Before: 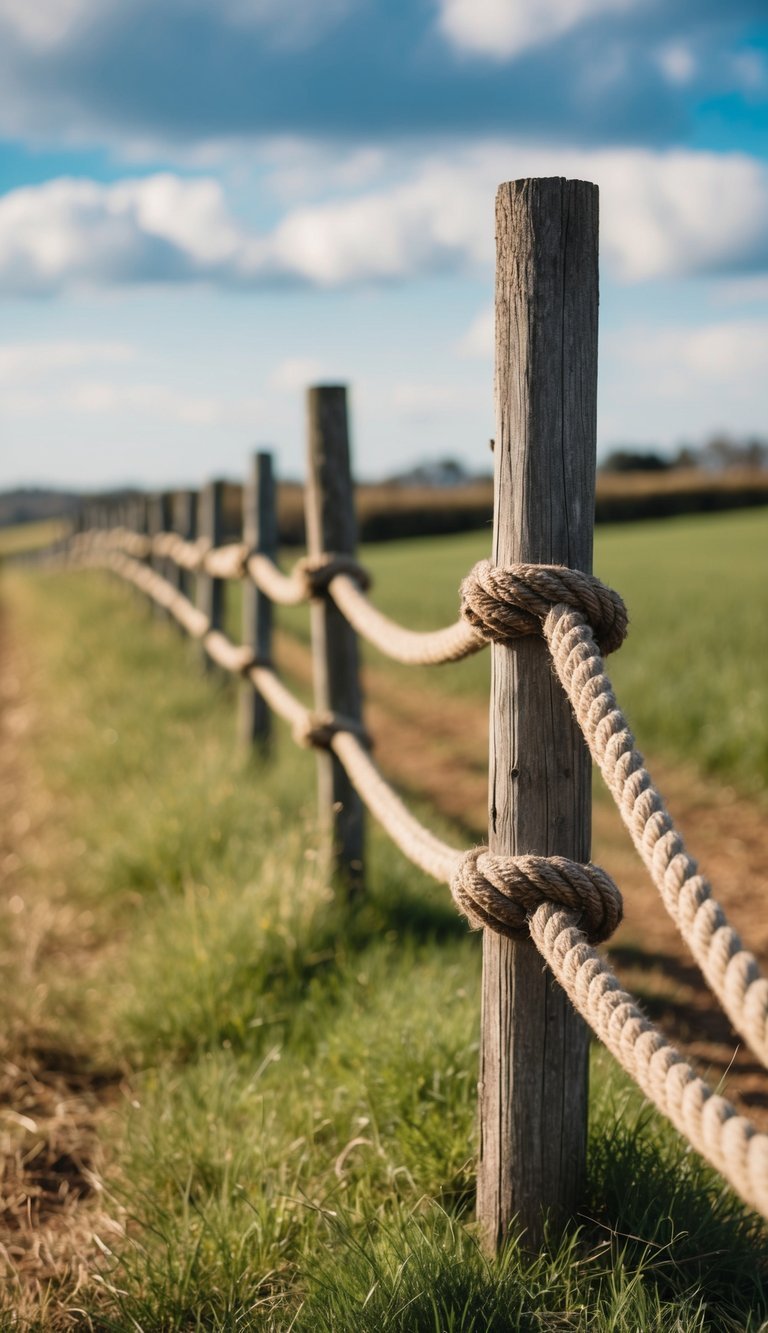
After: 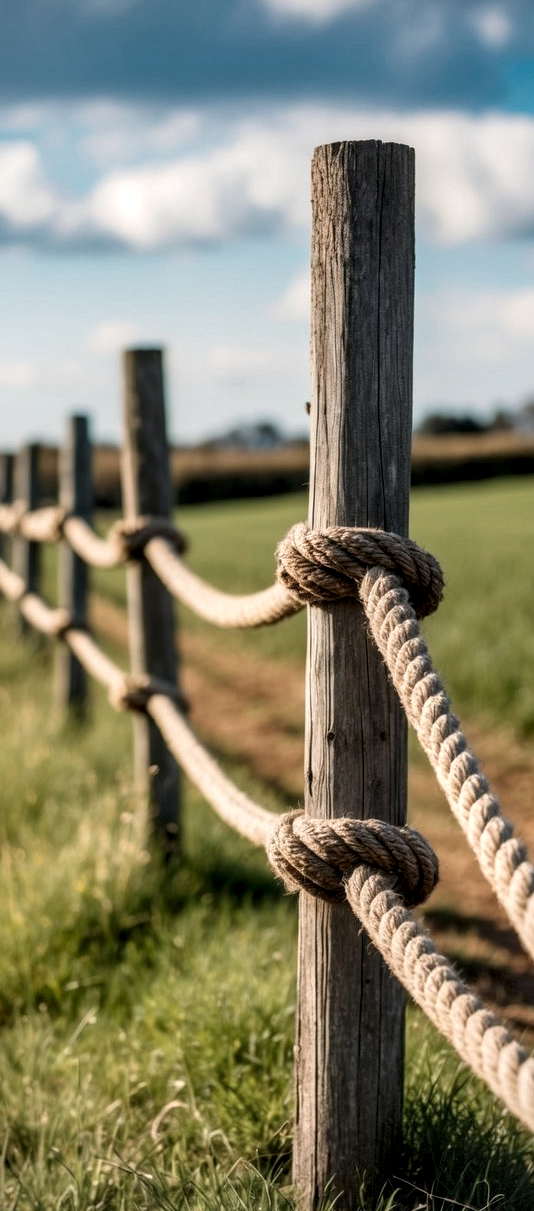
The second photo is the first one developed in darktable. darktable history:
crop and rotate: left 24.034%, top 2.838%, right 6.406%, bottom 6.299%
vignetting: fall-off start 85%, fall-off radius 80%, brightness -0.182, saturation -0.3, width/height ratio 1.219, dithering 8-bit output, unbound false
local contrast: detail 150%
